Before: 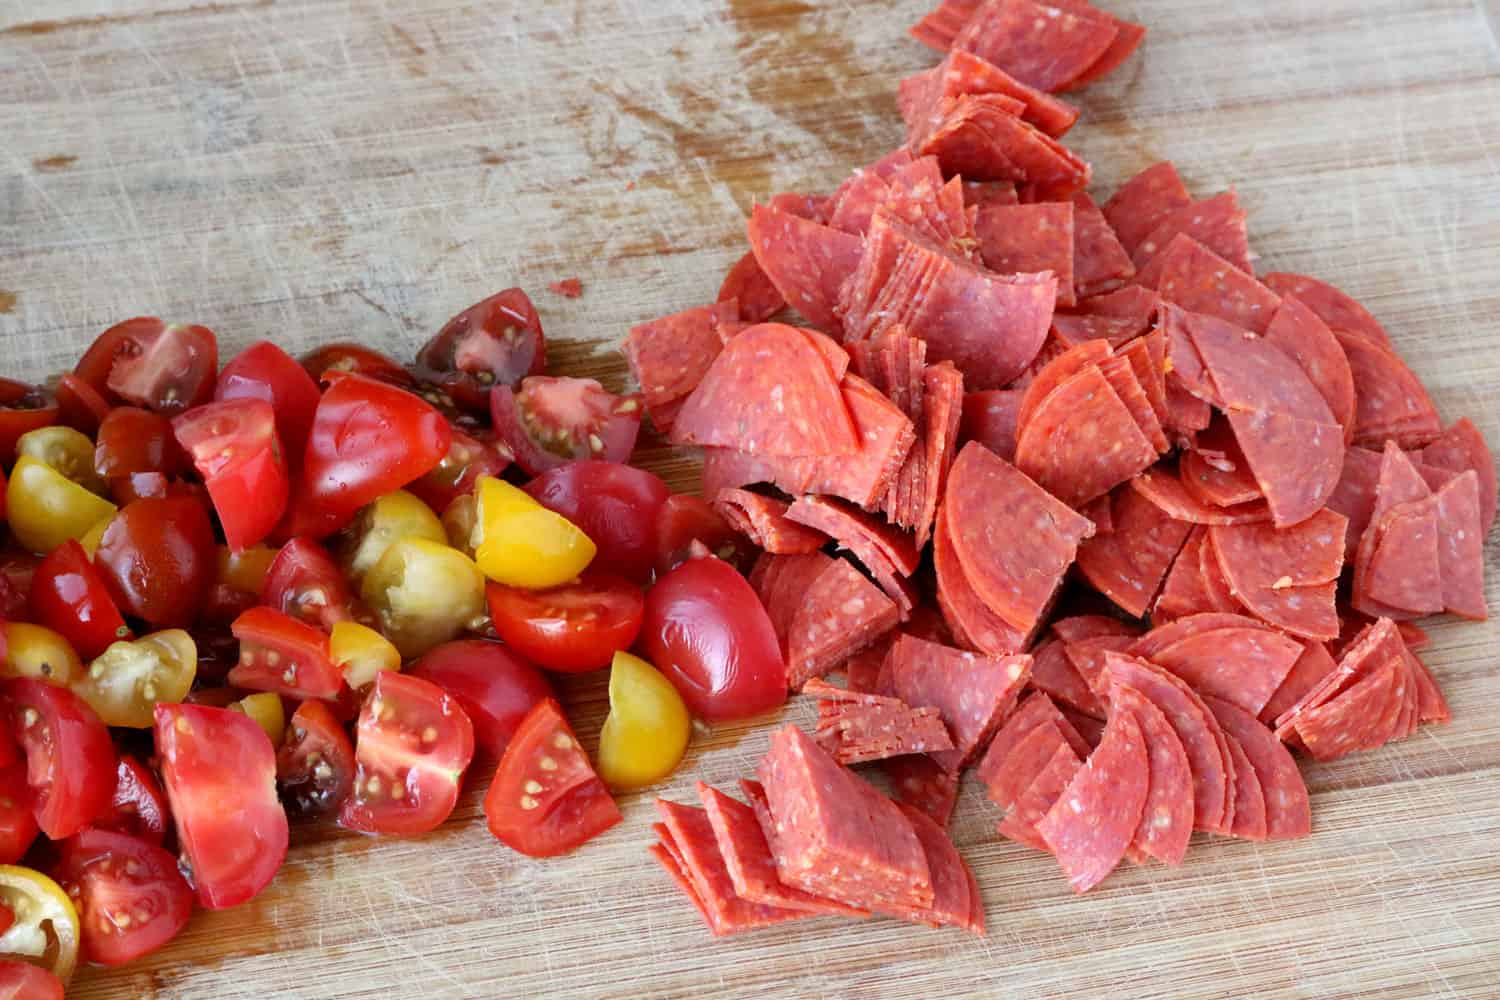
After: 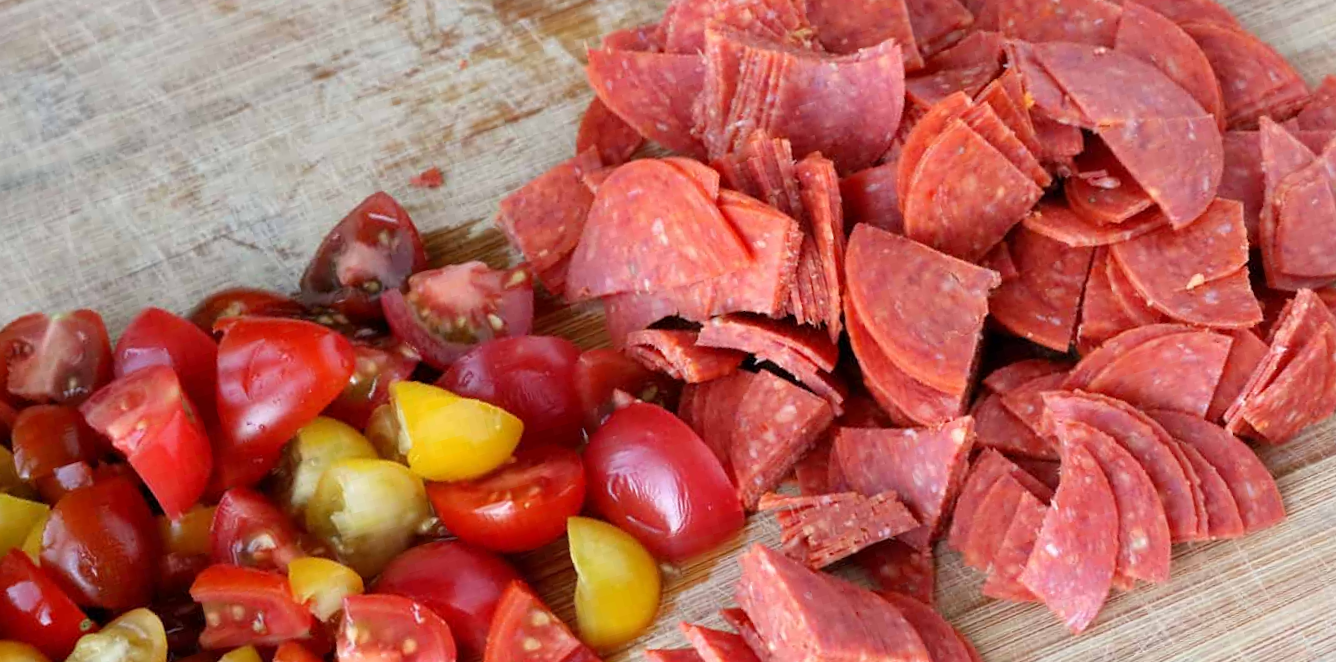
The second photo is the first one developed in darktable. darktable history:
rotate and perspective: rotation -14.8°, crop left 0.1, crop right 0.903, crop top 0.25, crop bottom 0.748
crop and rotate: left 1.774%, right 0.633%, bottom 1.28%
